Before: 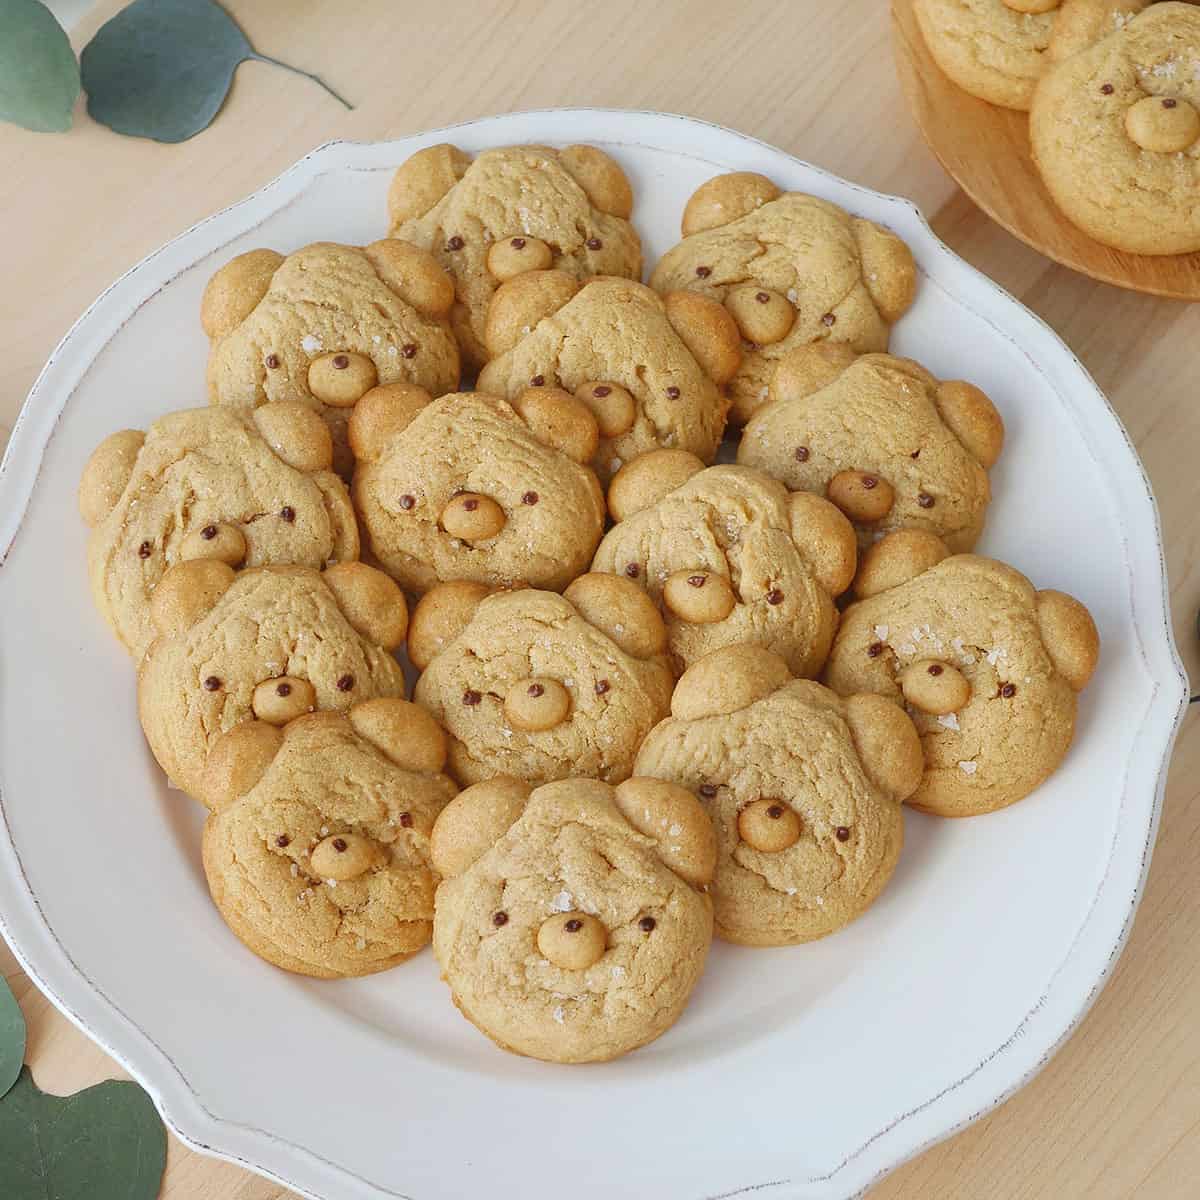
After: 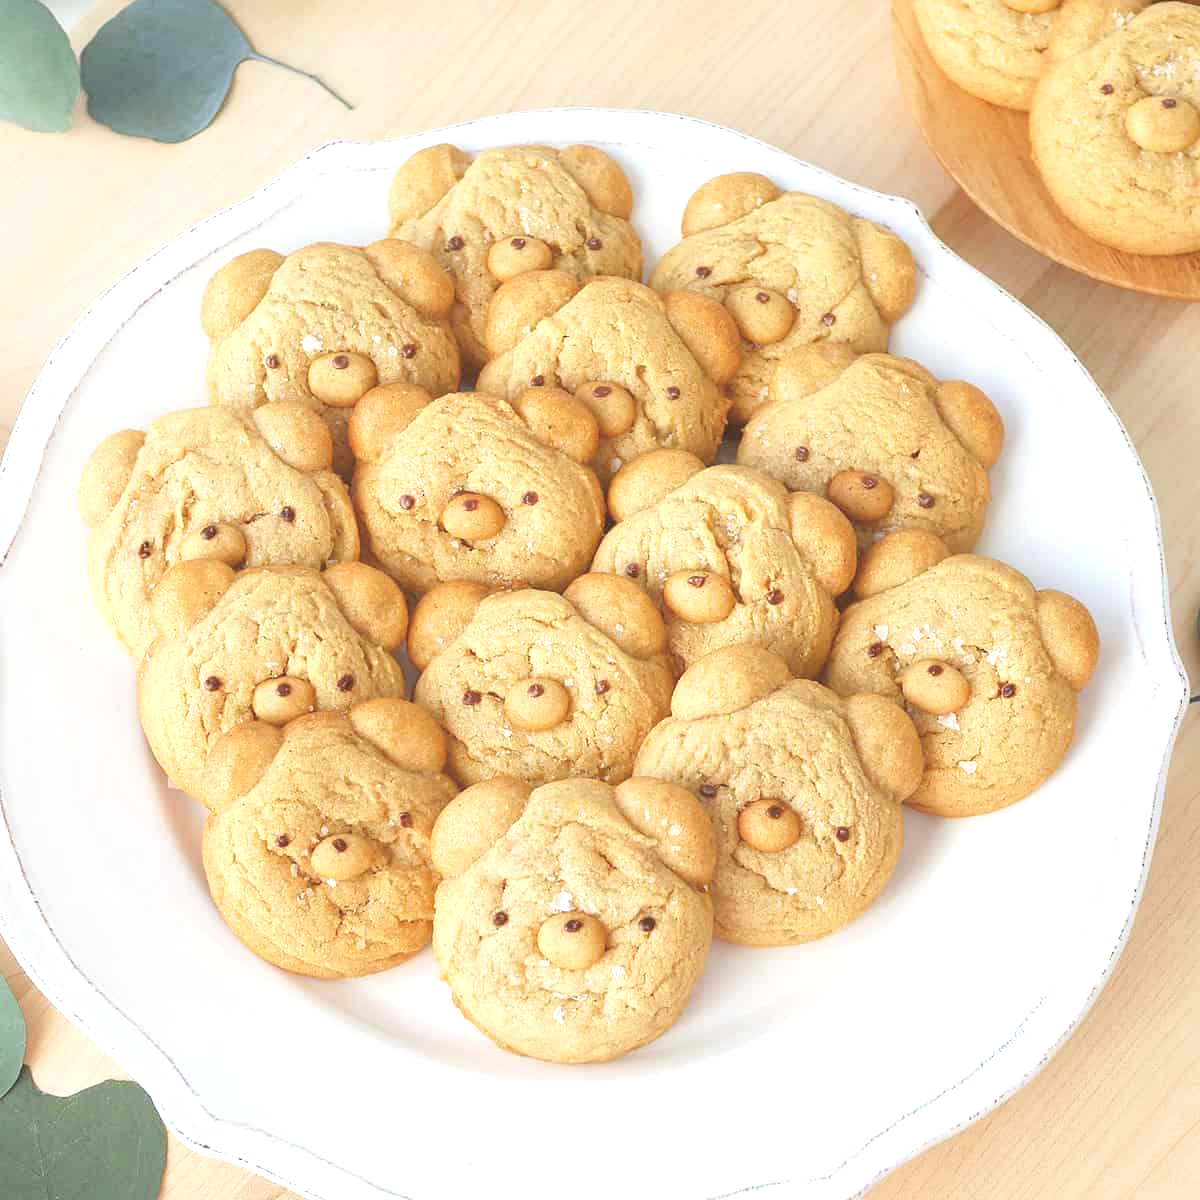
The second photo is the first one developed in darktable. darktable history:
exposure: exposure 1.091 EV, compensate highlight preservation false
contrast brightness saturation: contrast -0.144, brightness 0.054, saturation -0.127
